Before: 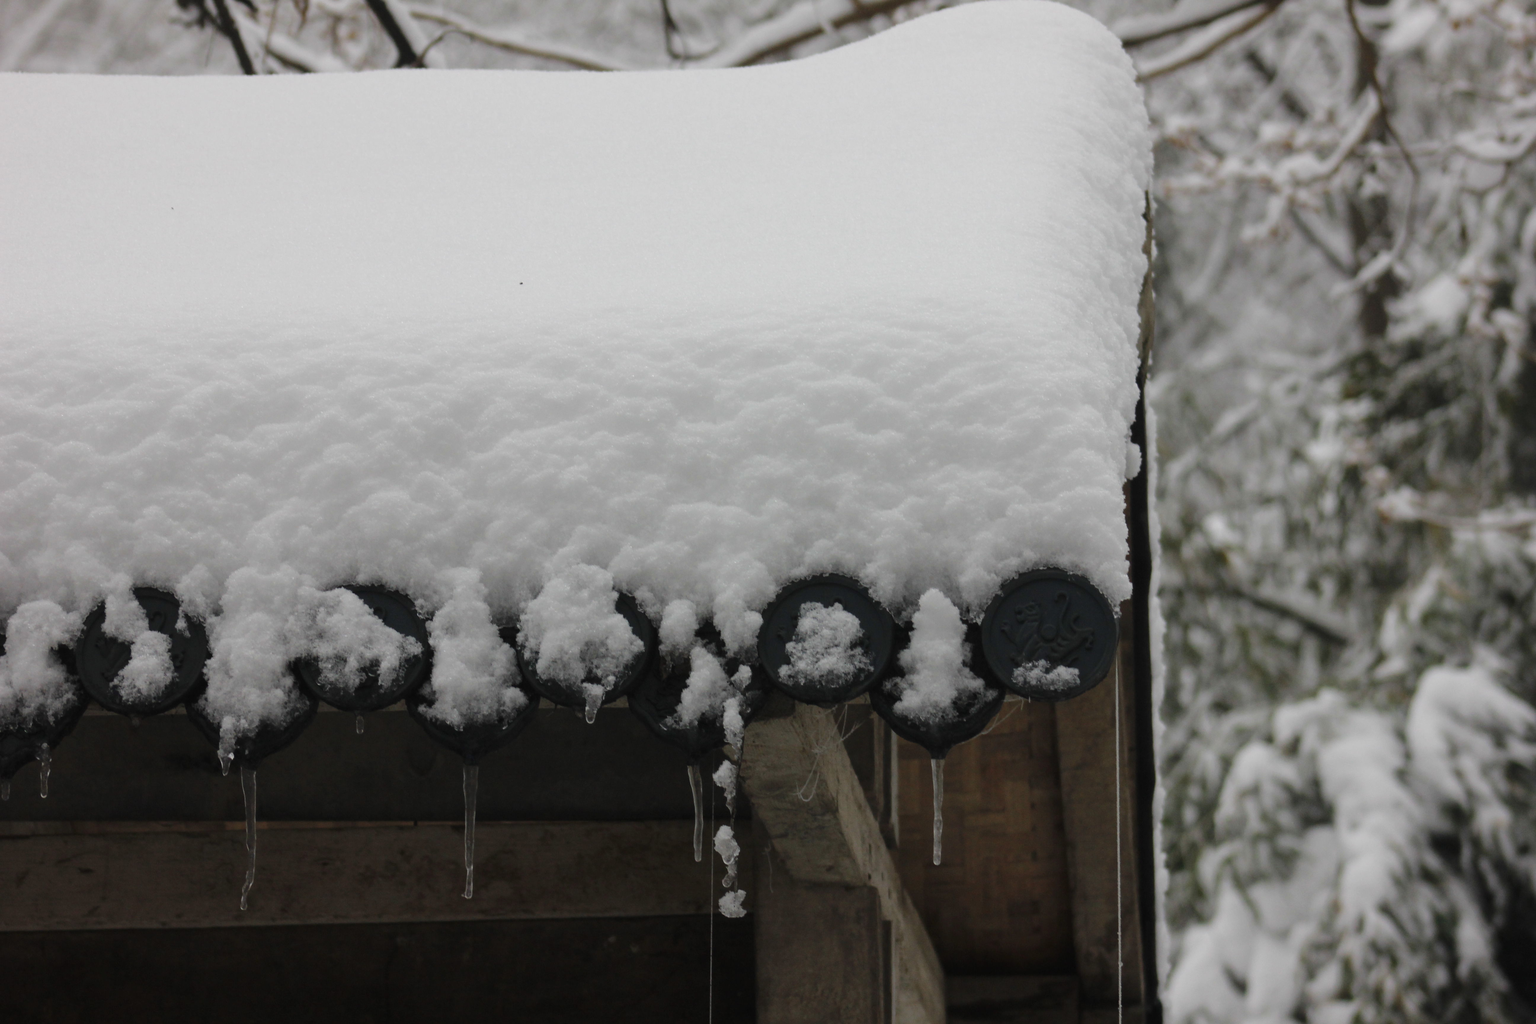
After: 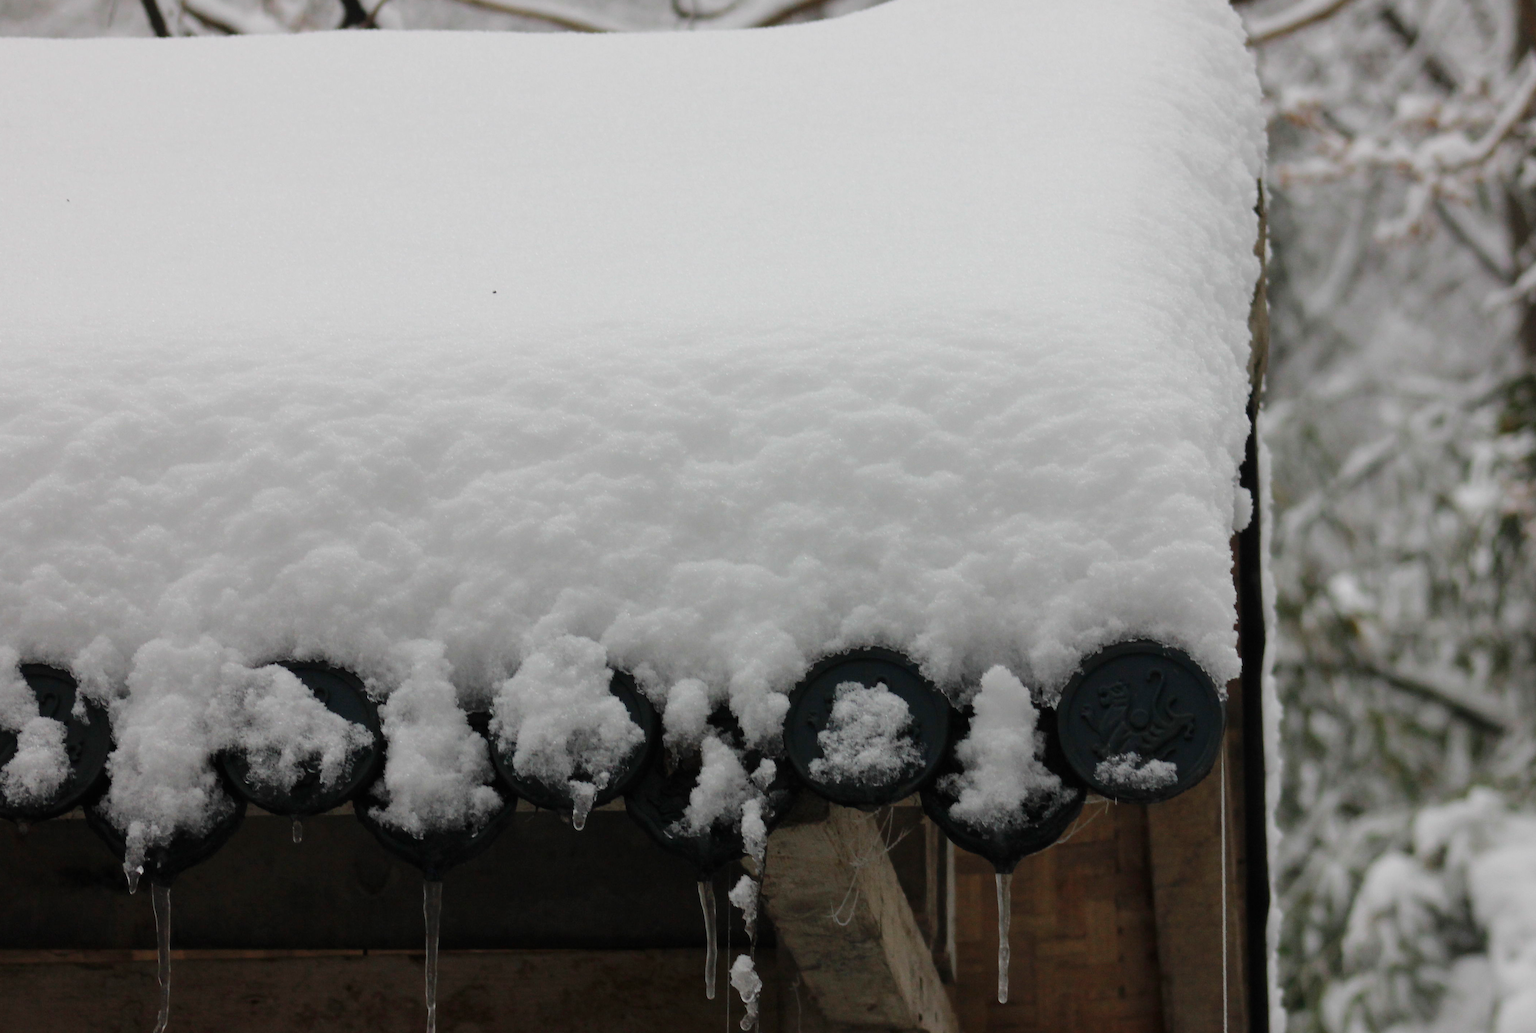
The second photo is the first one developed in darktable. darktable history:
crop and rotate: left 7.627%, top 4.385%, right 10.565%, bottom 13.064%
